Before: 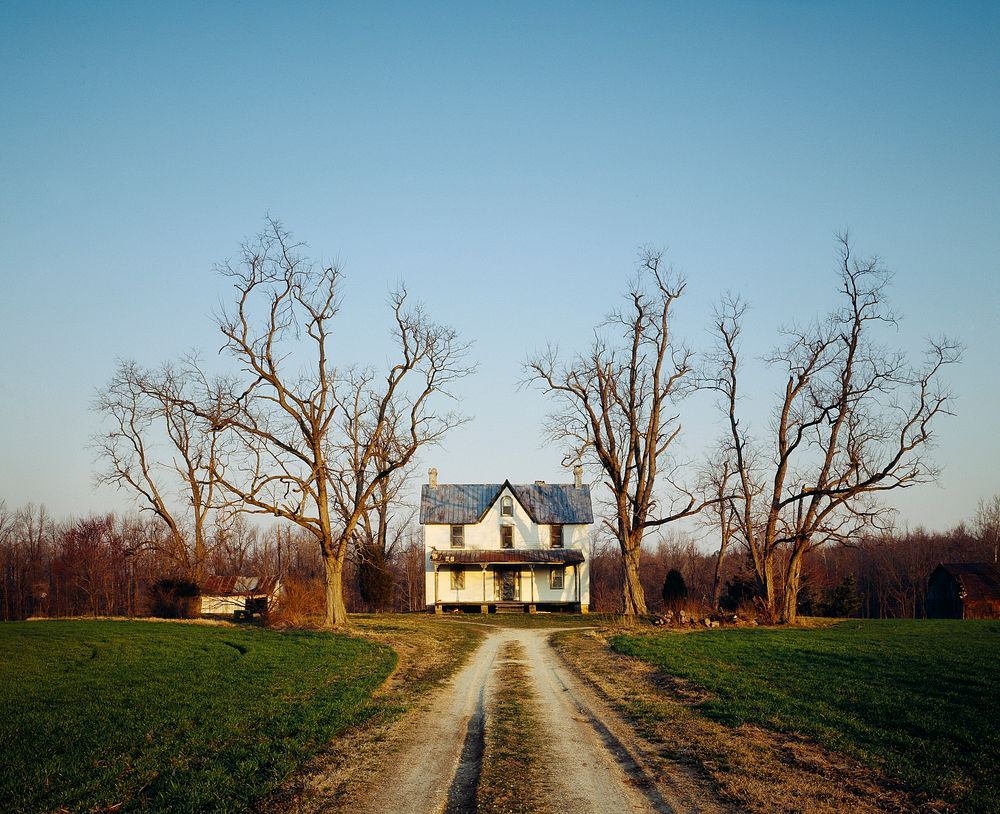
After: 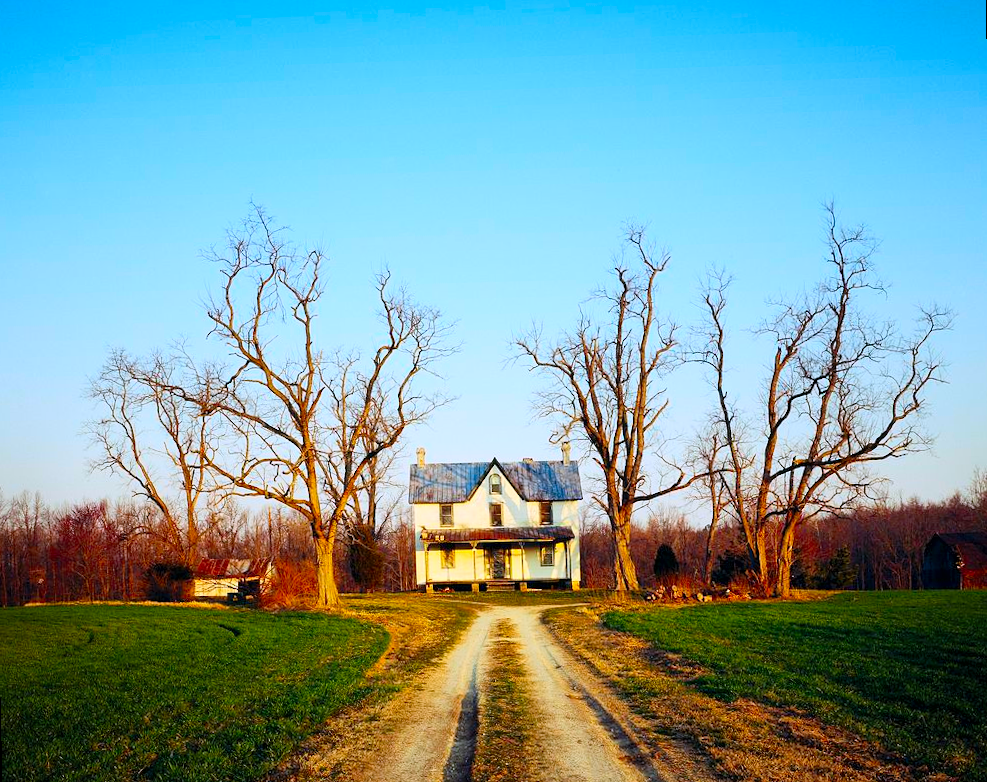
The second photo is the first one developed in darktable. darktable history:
contrast brightness saturation: contrast 0.2, brightness 0.2, saturation 0.8
exposure: black level correction 0.002, compensate highlight preservation false
white balance: red 0.984, blue 1.059
rotate and perspective: rotation -1.32°, lens shift (horizontal) -0.031, crop left 0.015, crop right 0.985, crop top 0.047, crop bottom 0.982
